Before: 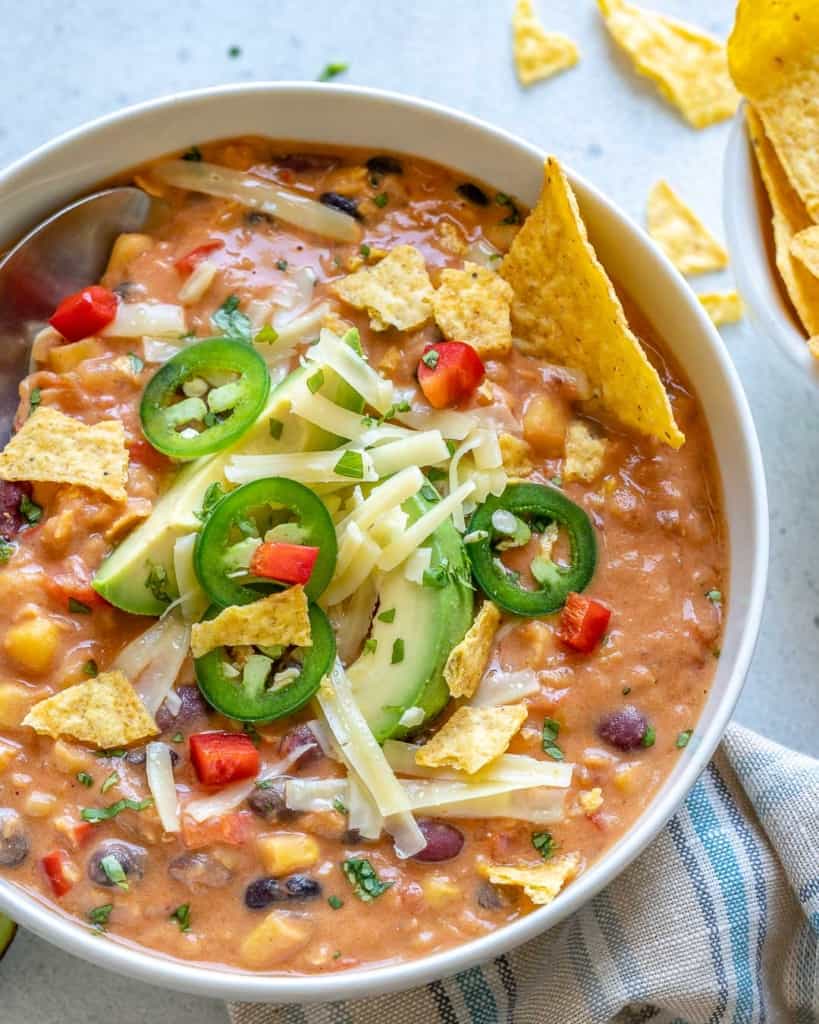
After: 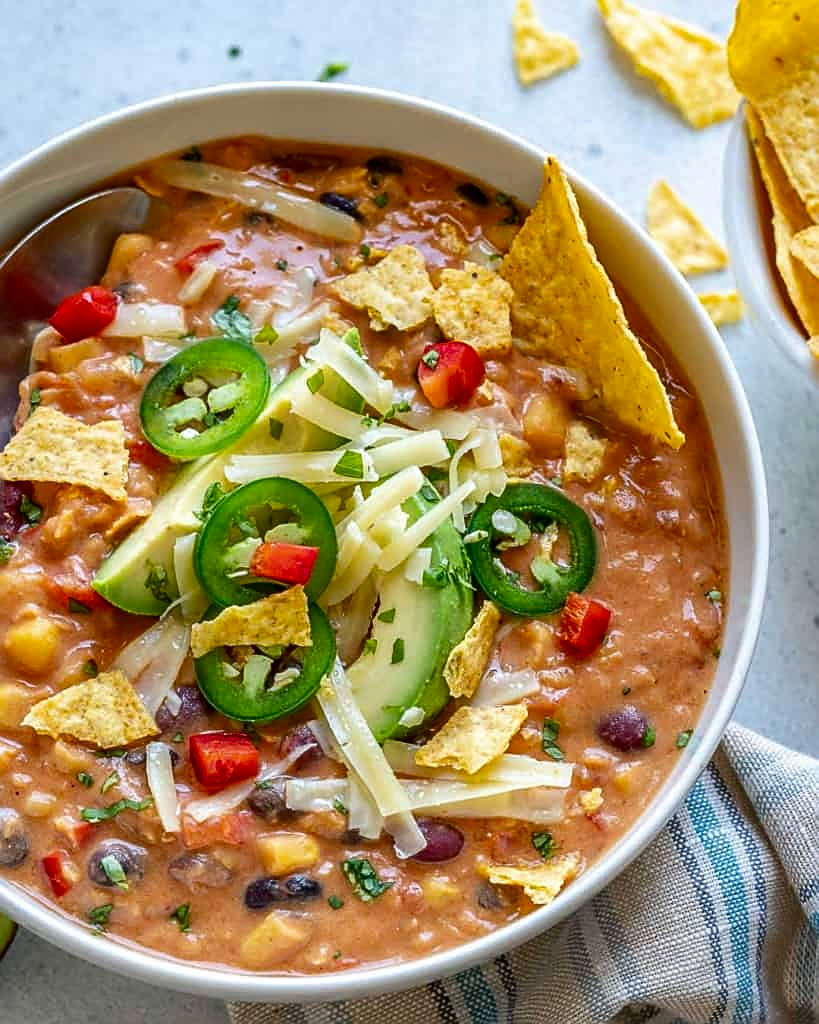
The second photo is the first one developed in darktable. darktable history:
sharpen: on, module defaults
contrast brightness saturation: contrast 0.07, brightness -0.13, saturation 0.06
